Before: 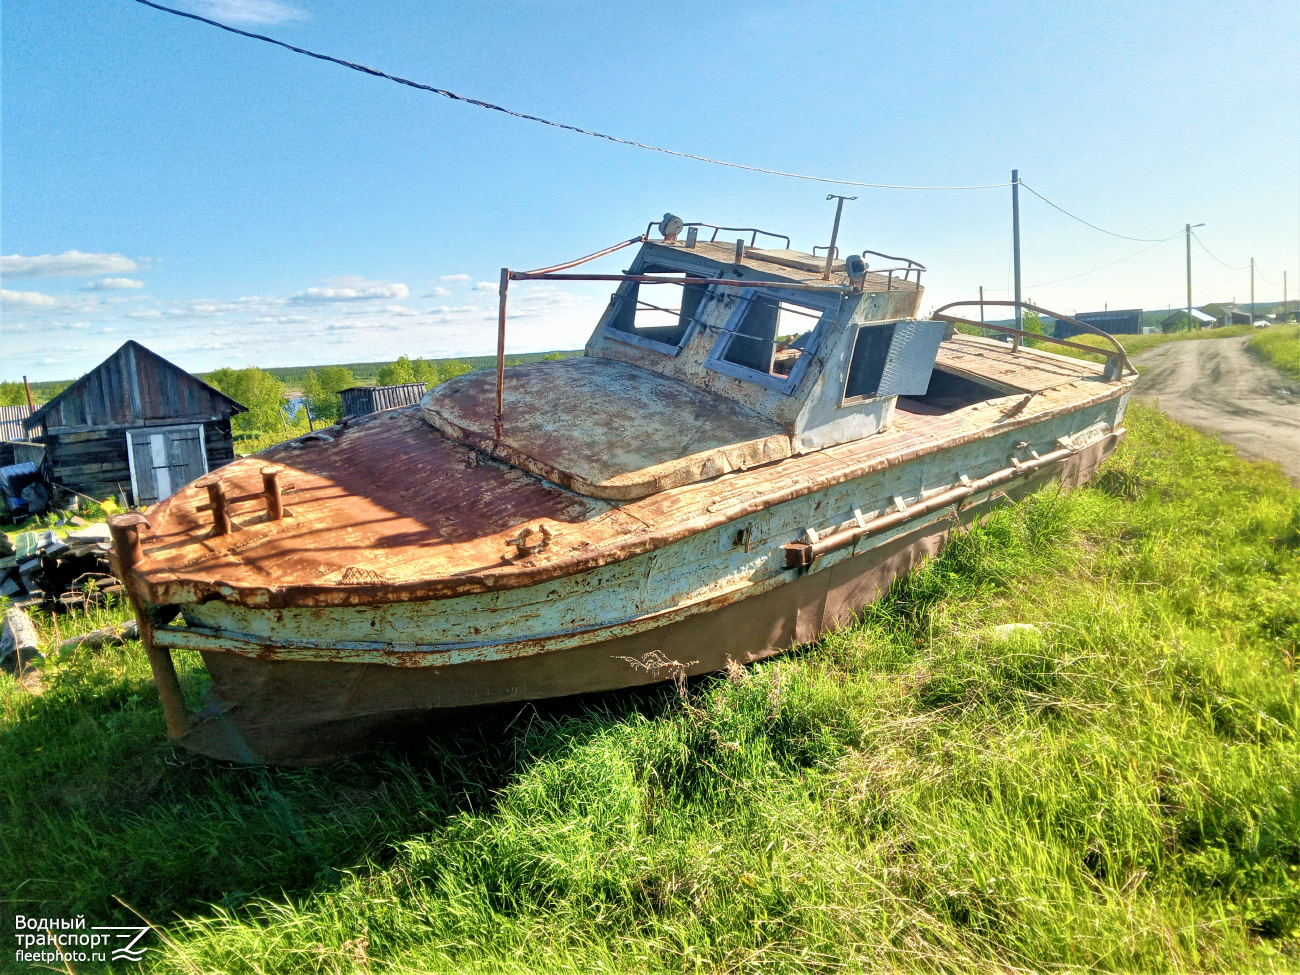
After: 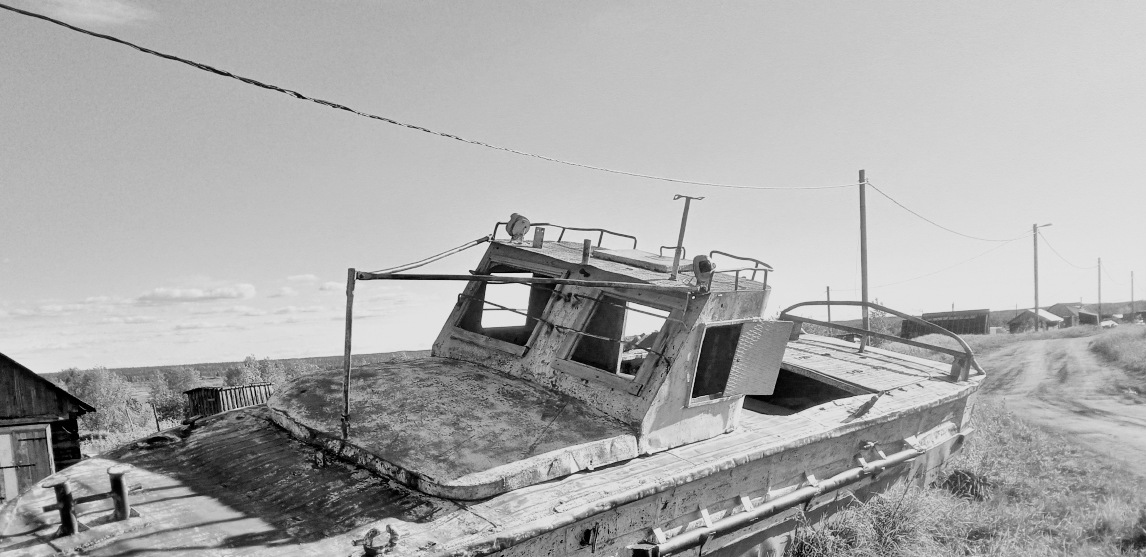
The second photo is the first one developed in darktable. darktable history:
filmic rgb: black relative exposure -5 EV, hardness 2.88, contrast 1.3, highlights saturation mix -30%
monochrome: size 1
crop and rotate: left 11.812%, bottom 42.776%
